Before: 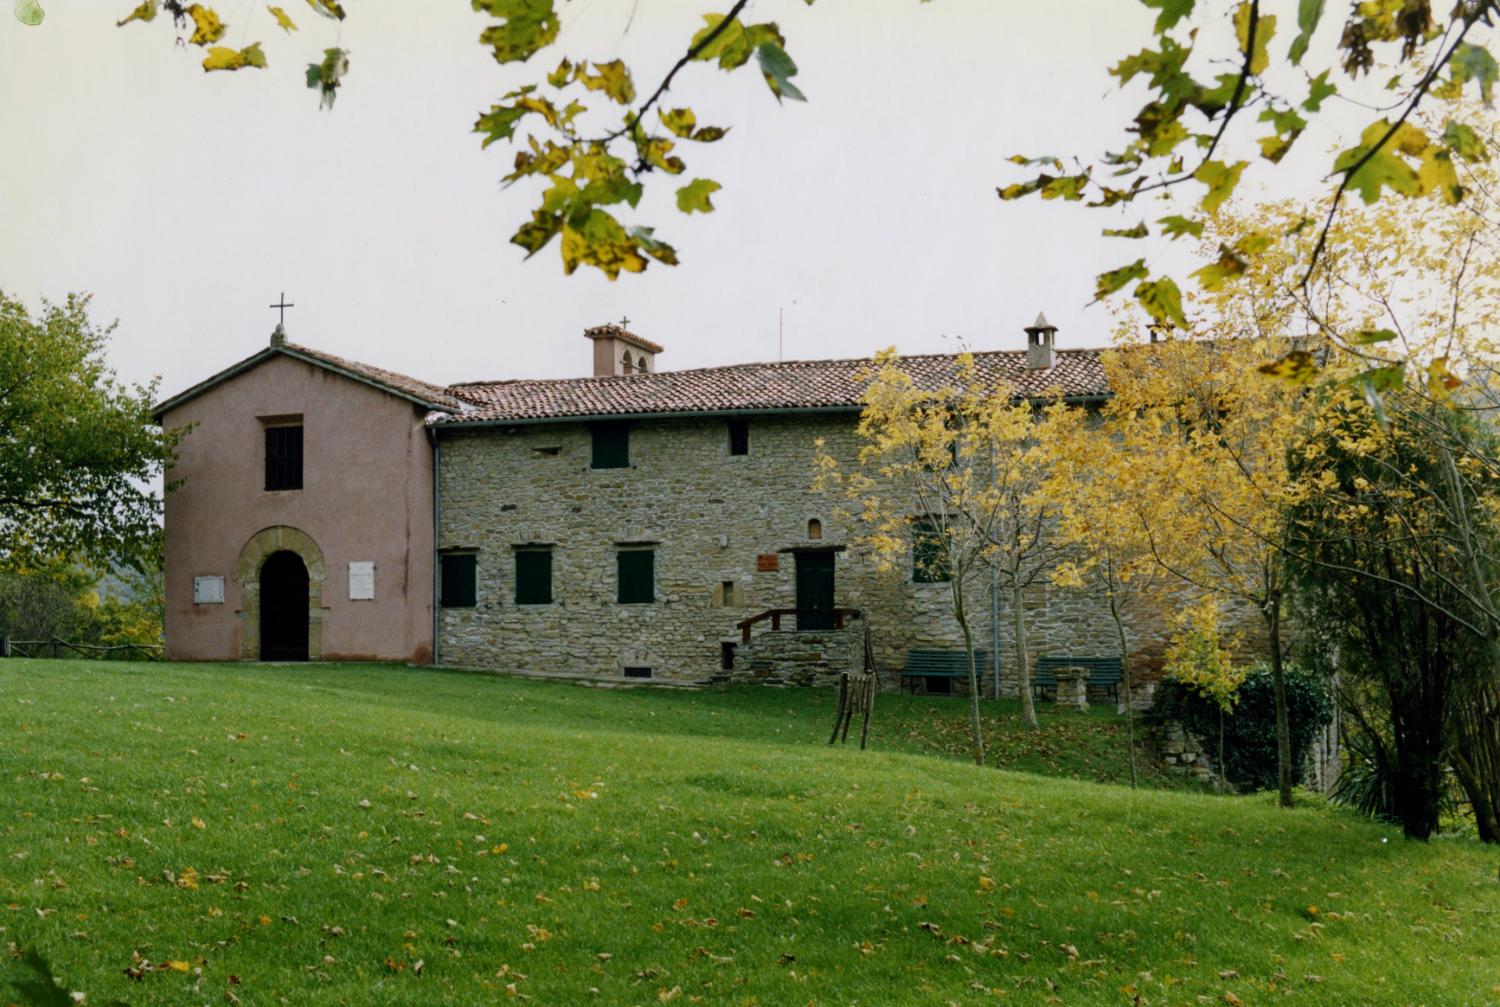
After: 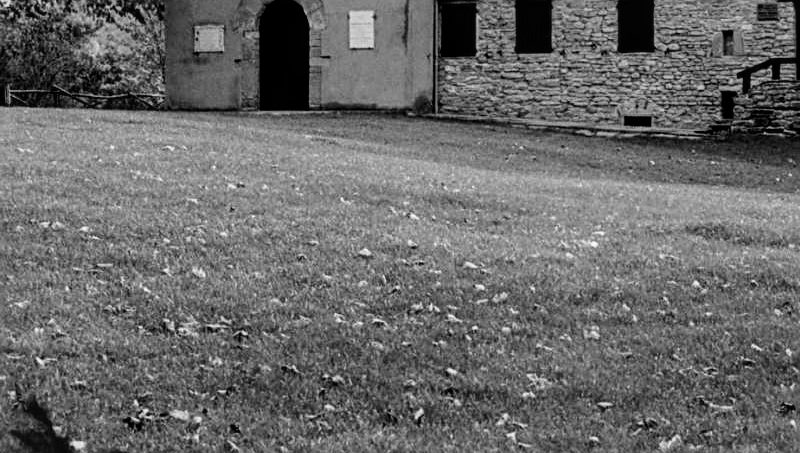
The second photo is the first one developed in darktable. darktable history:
local contrast: on, module defaults
crop and rotate: top 54.778%, right 46.61%, bottom 0.159%
sharpen: on, module defaults
velvia: strength 56%
monochrome: a -74.22, b 78.2
tone curve: curves: ch0 [(0, 0.016) (0.11, 0.039) (0.259, 0.235) (0.383, 0.437) (0.499, 0.597) (0.733, 0.867) (0.843, 0.948) (1, 1)], color space Lab, linked channels, preserve colors none
